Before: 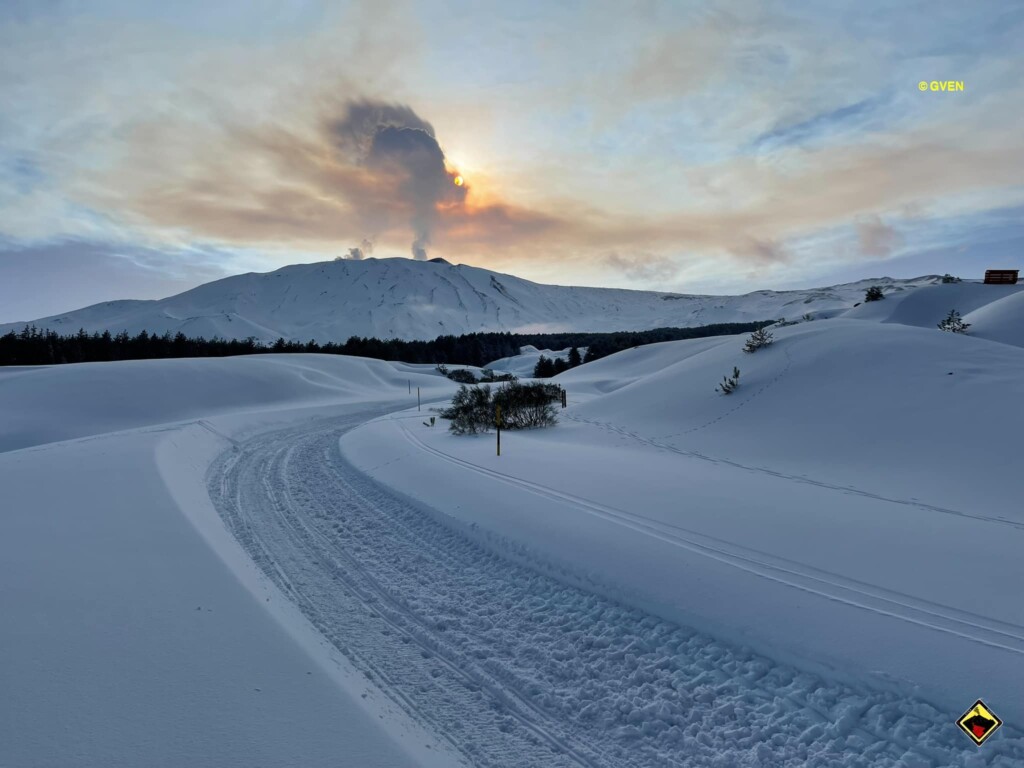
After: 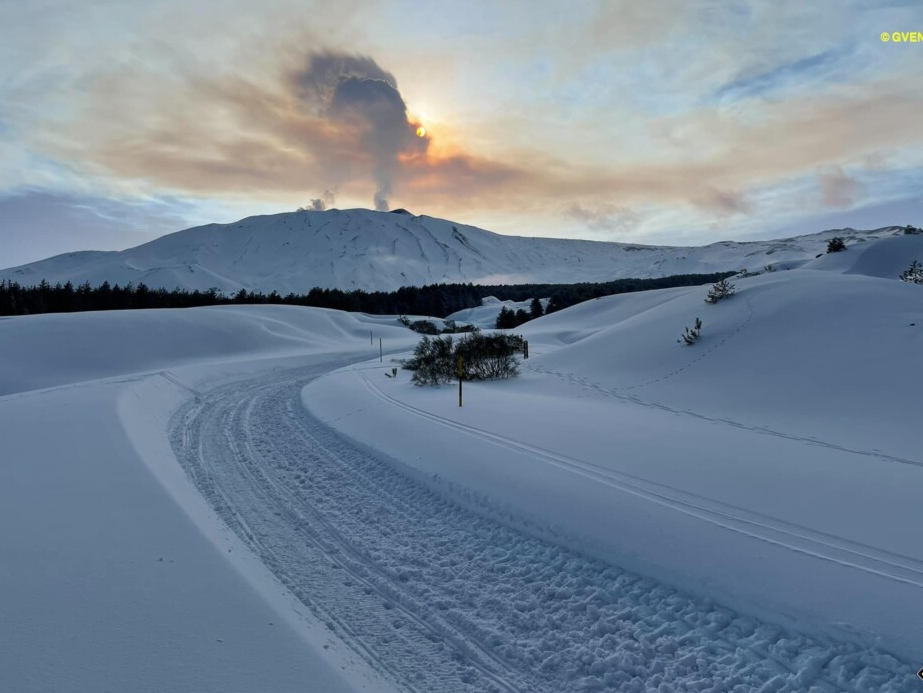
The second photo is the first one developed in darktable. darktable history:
crop: left 3.712%, top 6.508%, right 6.13%, bottom 3.249%
